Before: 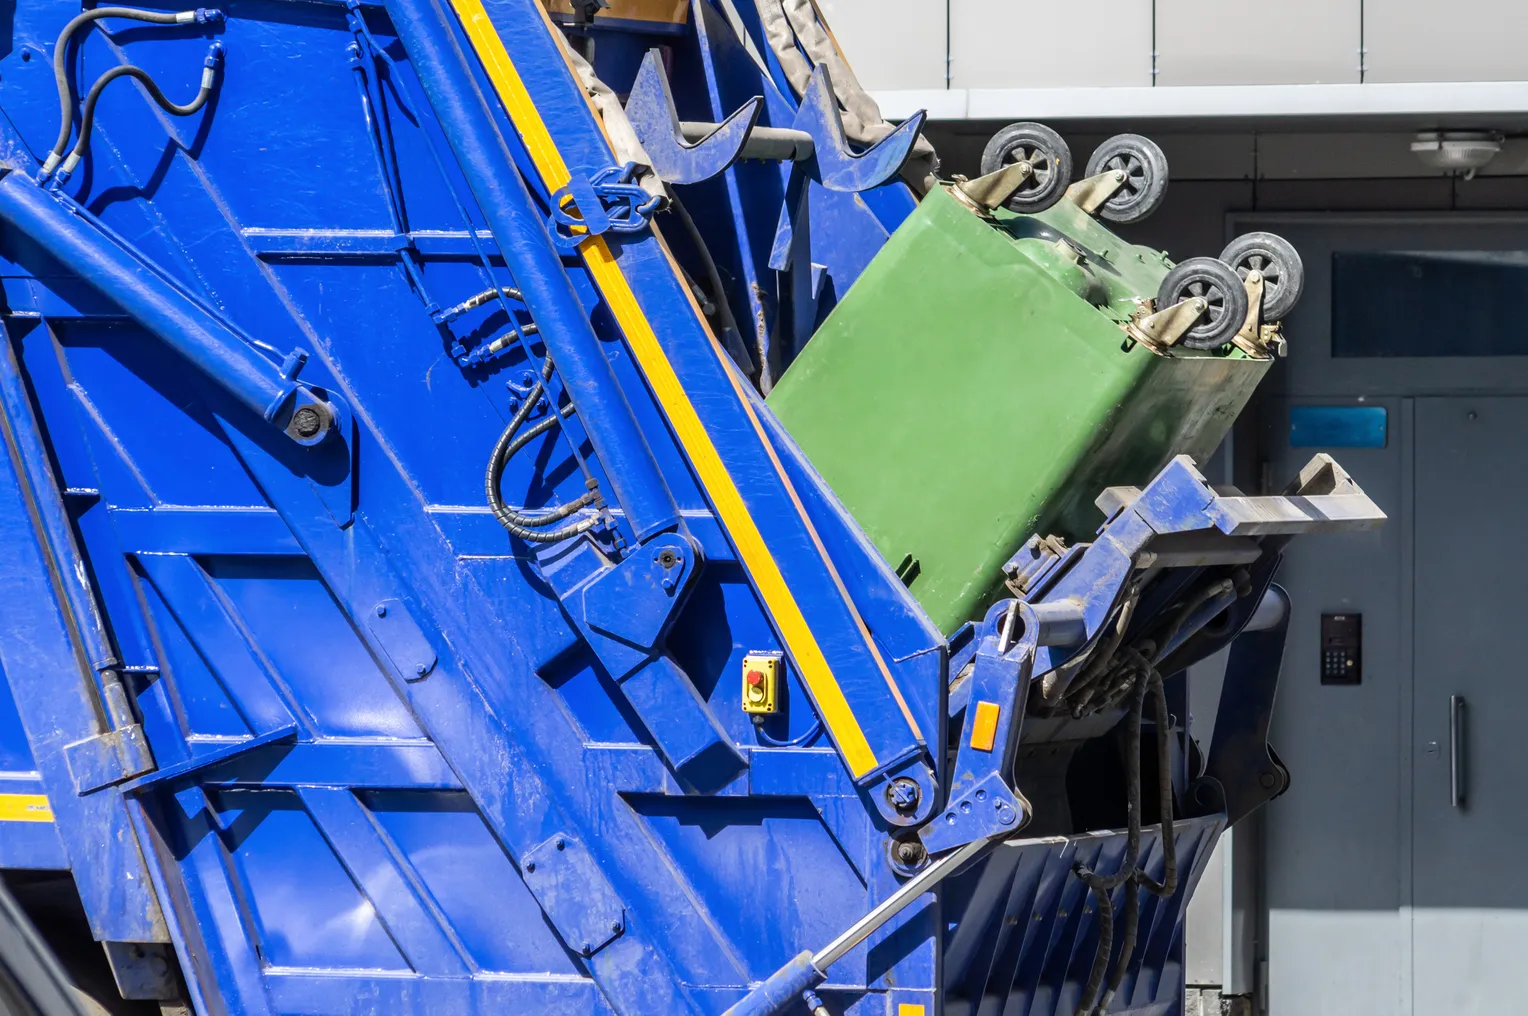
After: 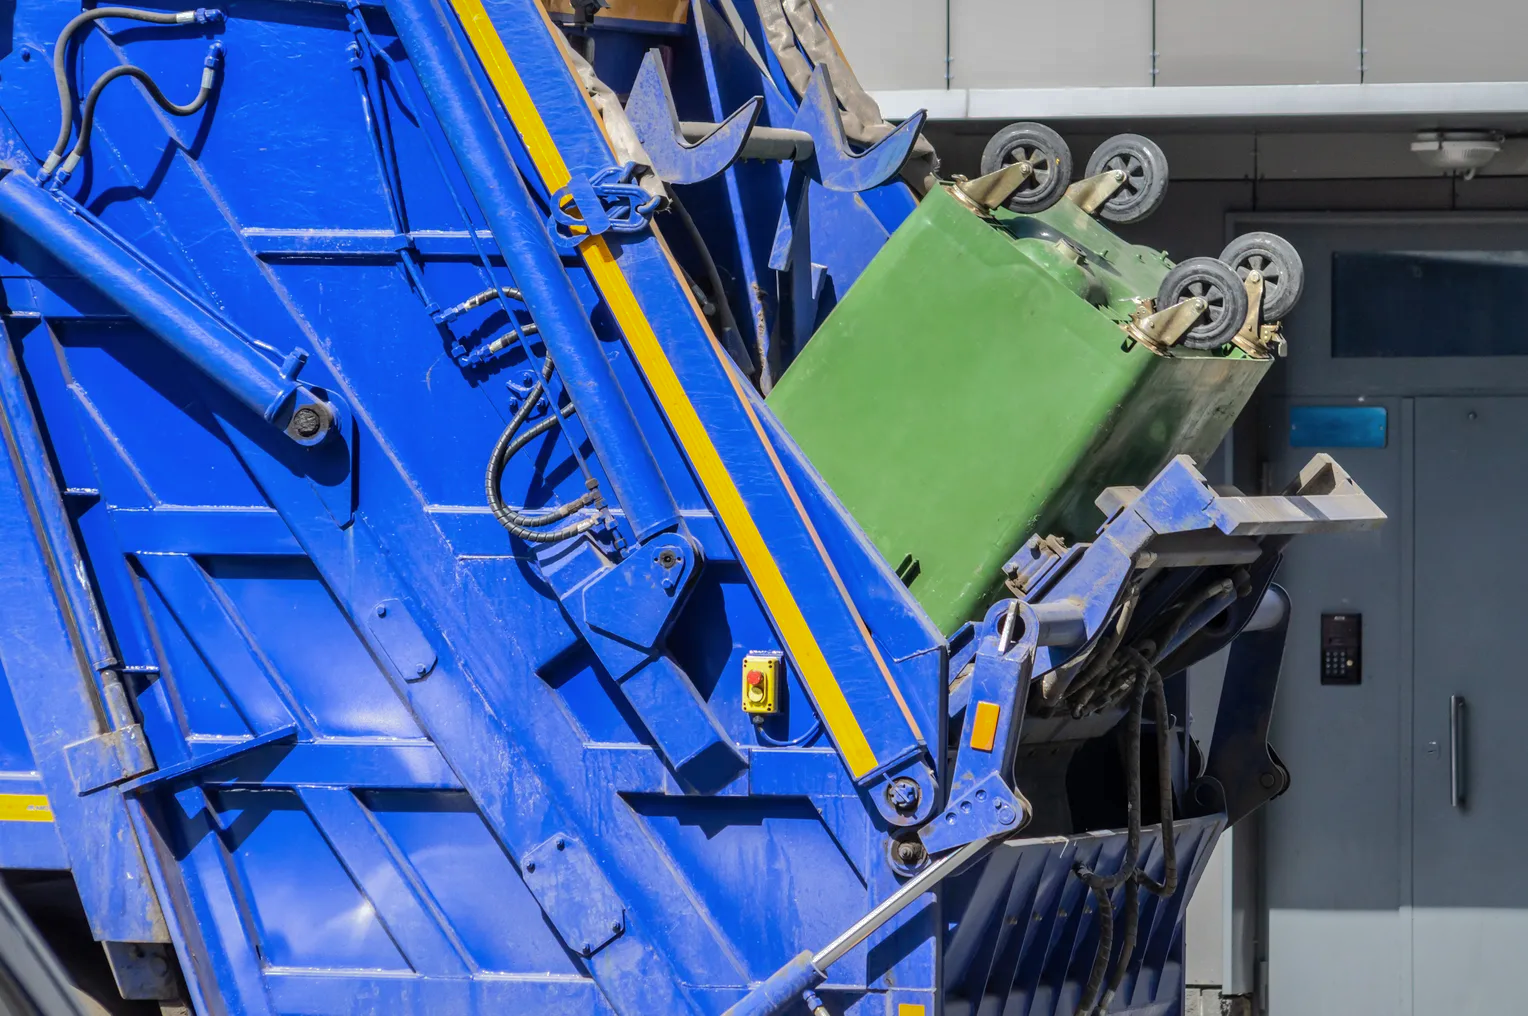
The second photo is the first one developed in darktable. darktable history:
shadows and highlights: shadows 25.88, highlights -70.98
